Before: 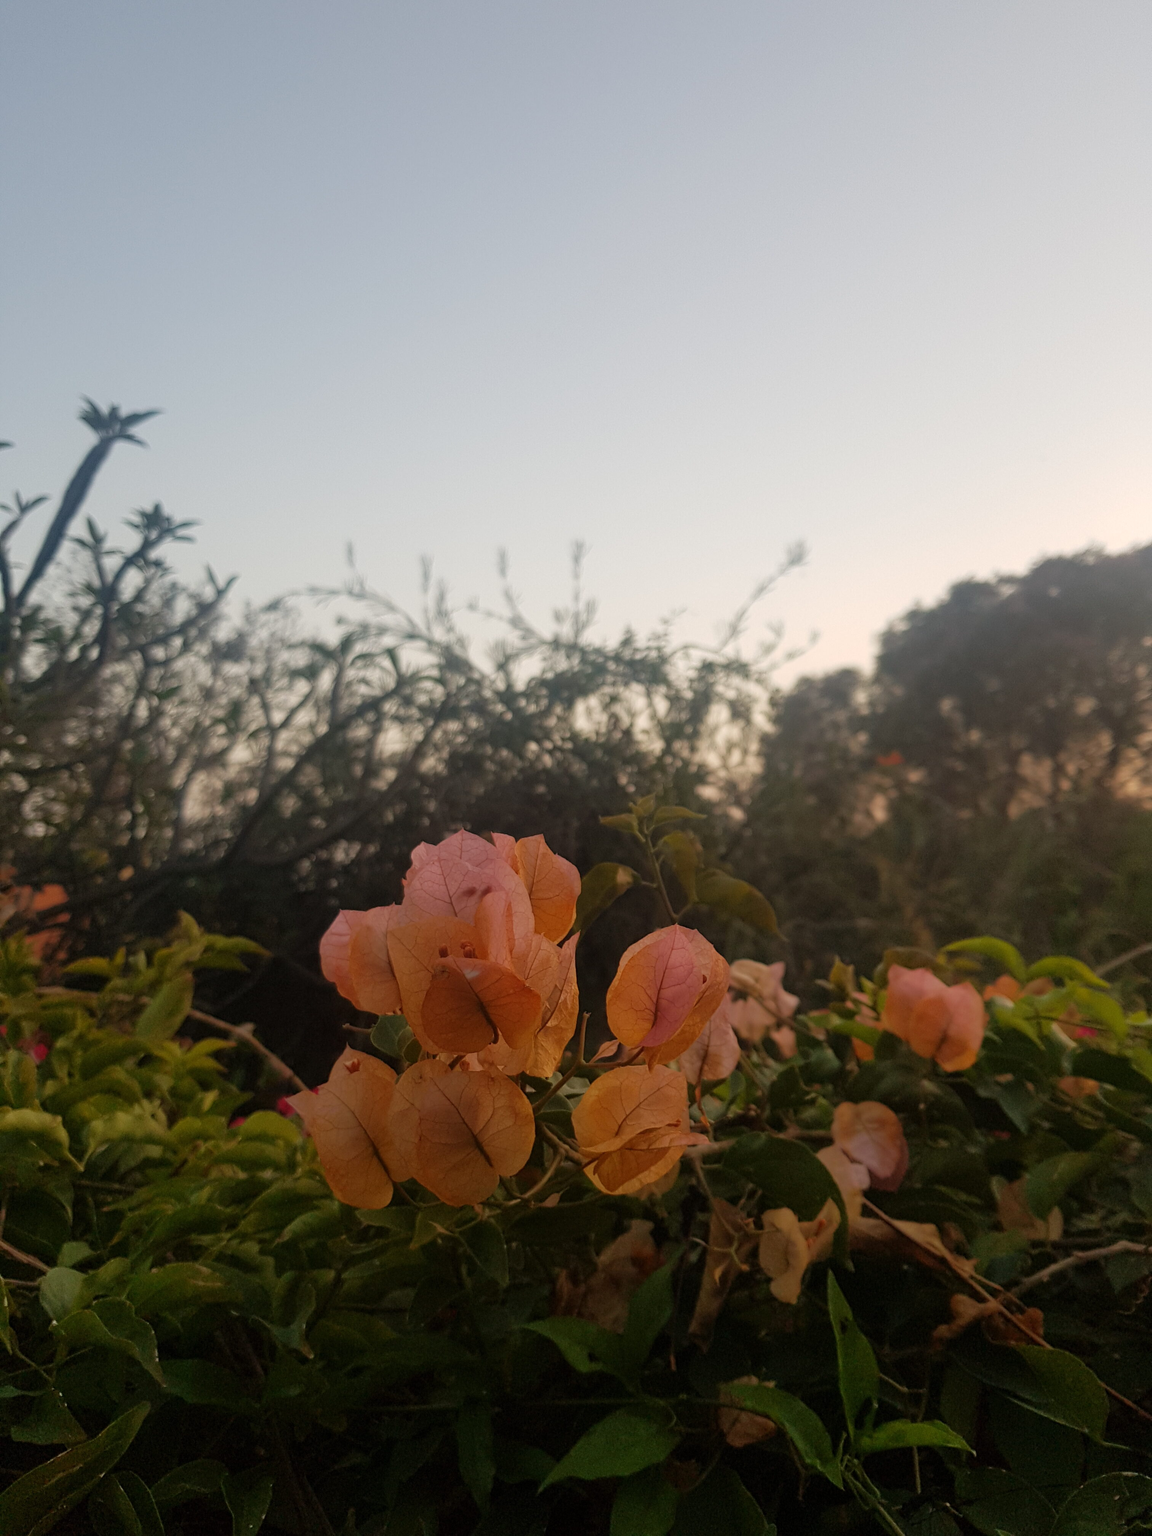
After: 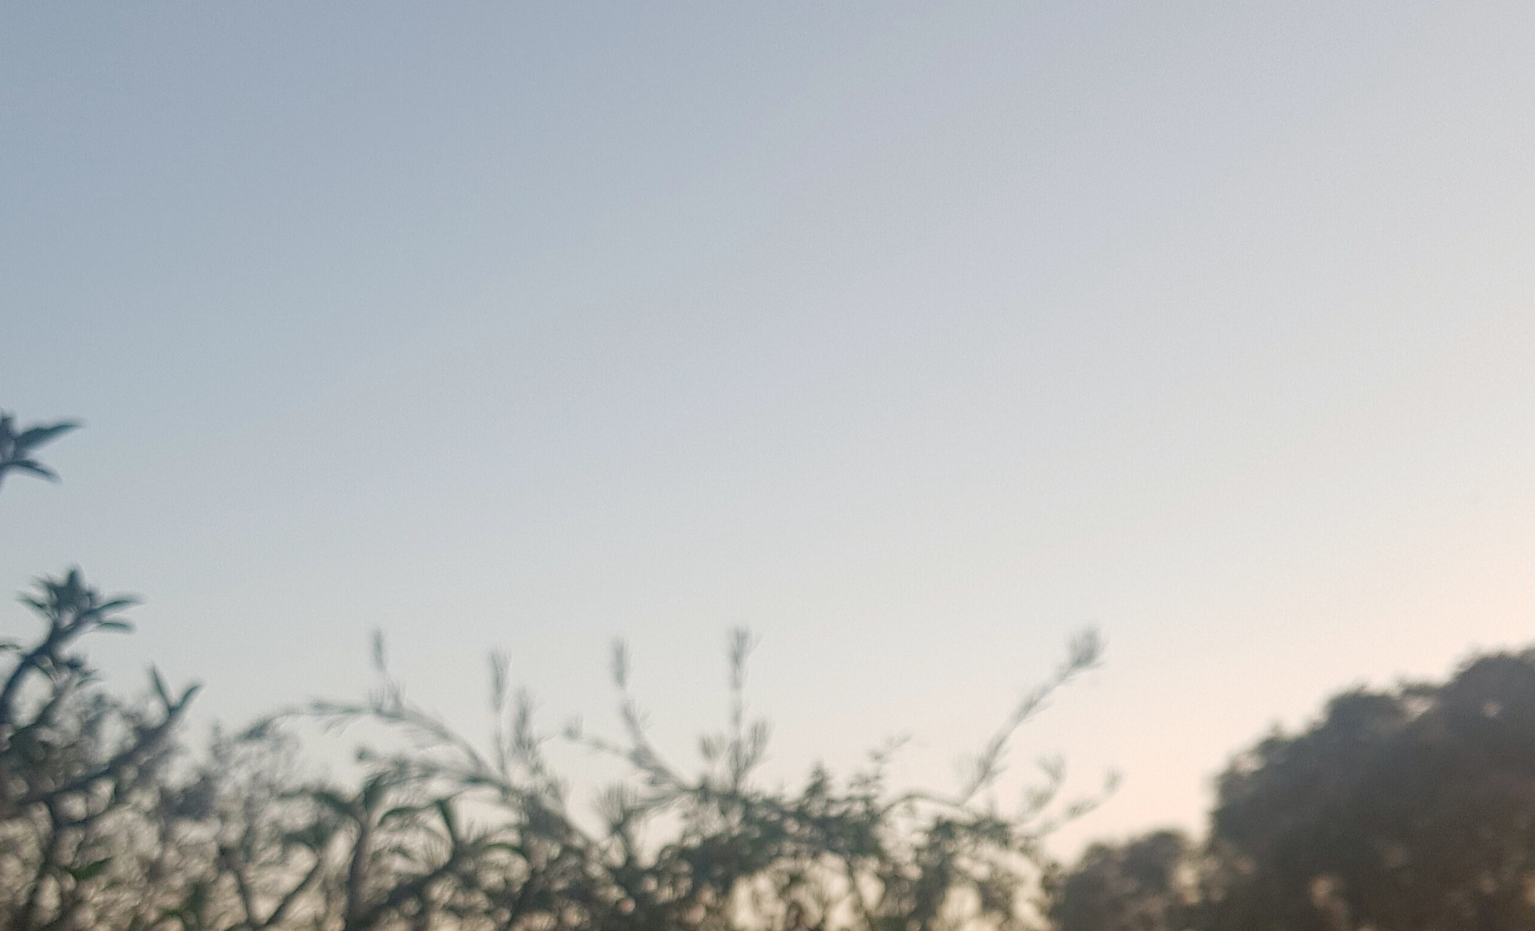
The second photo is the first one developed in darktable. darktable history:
haze removal: compatibility mode true, adaptive false
crop and rotate: left 9.667%, top 9.369%, right 6.06%, bottom 52.298%
